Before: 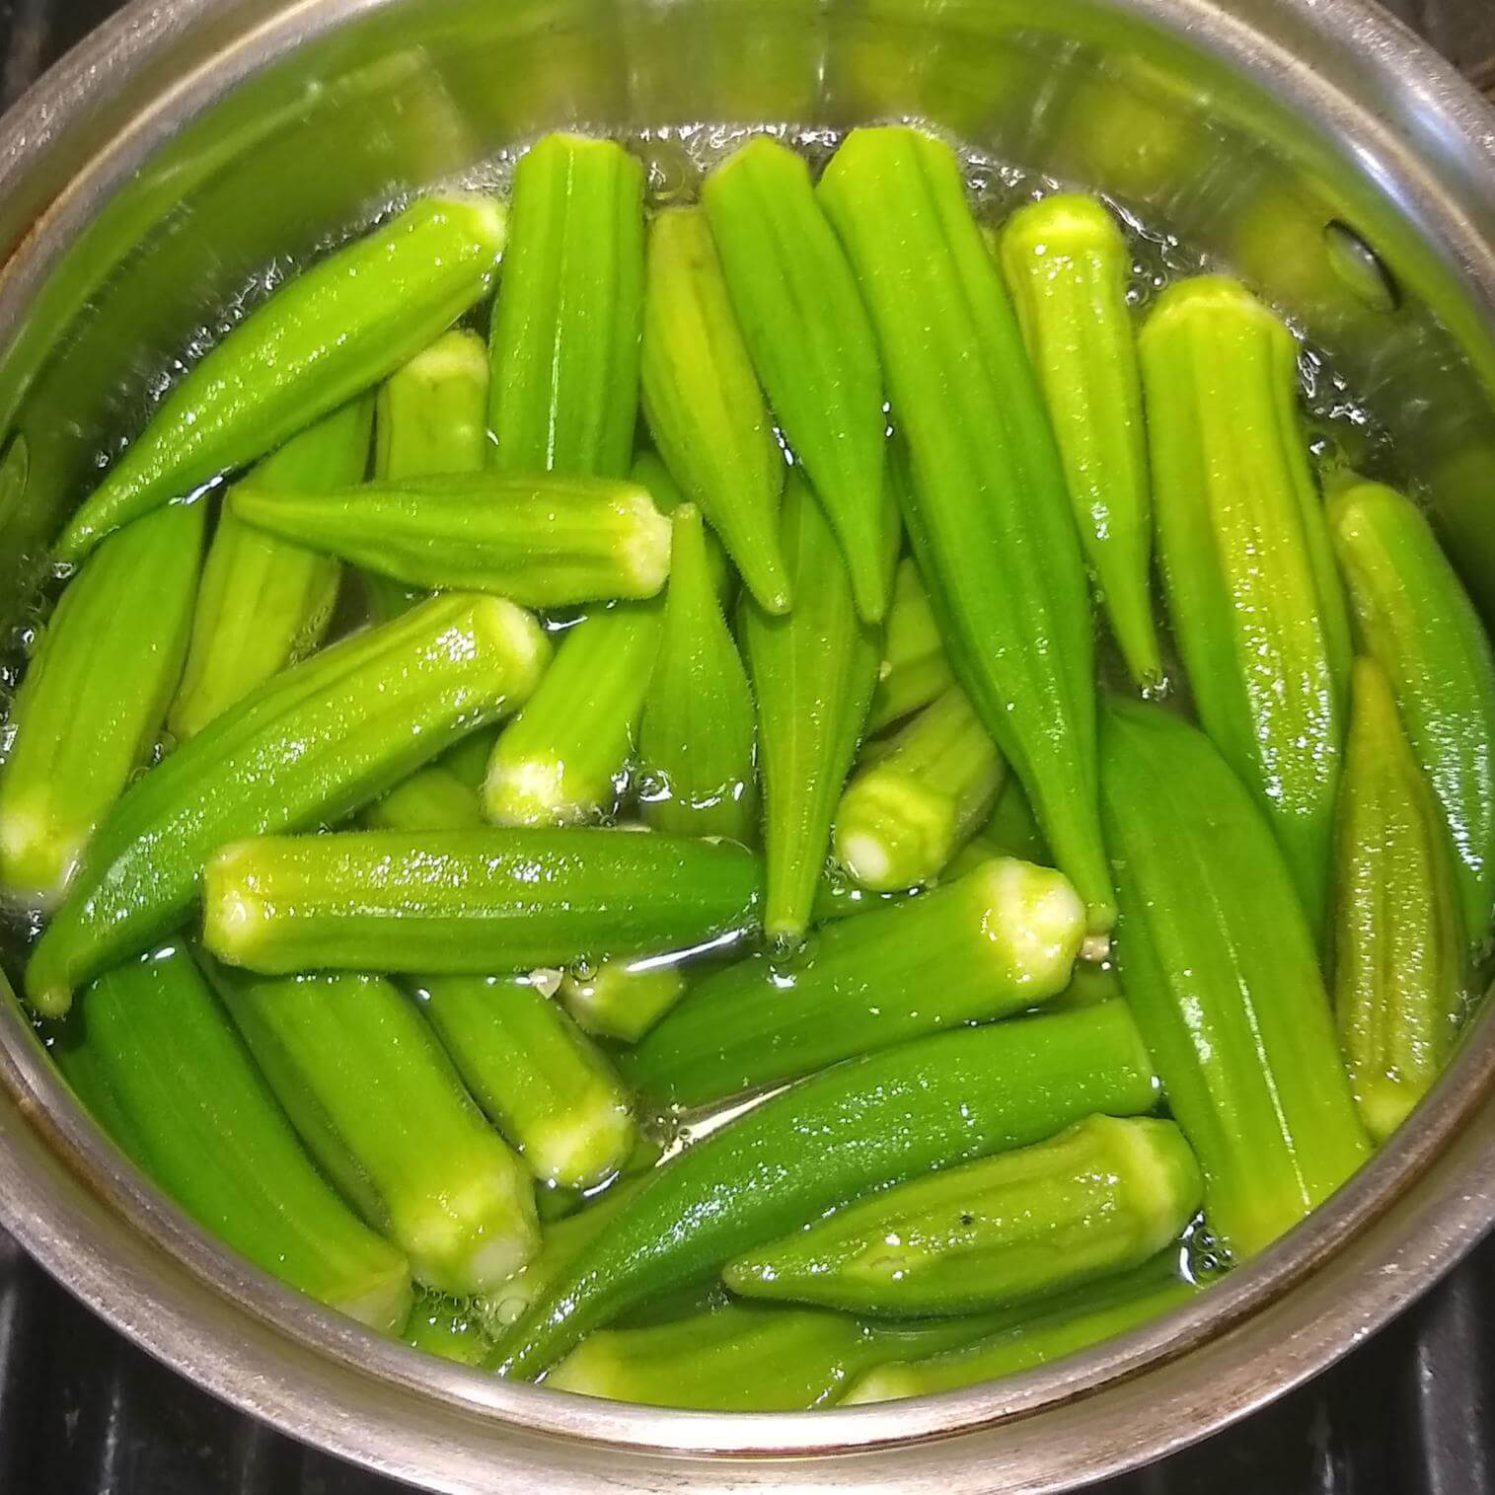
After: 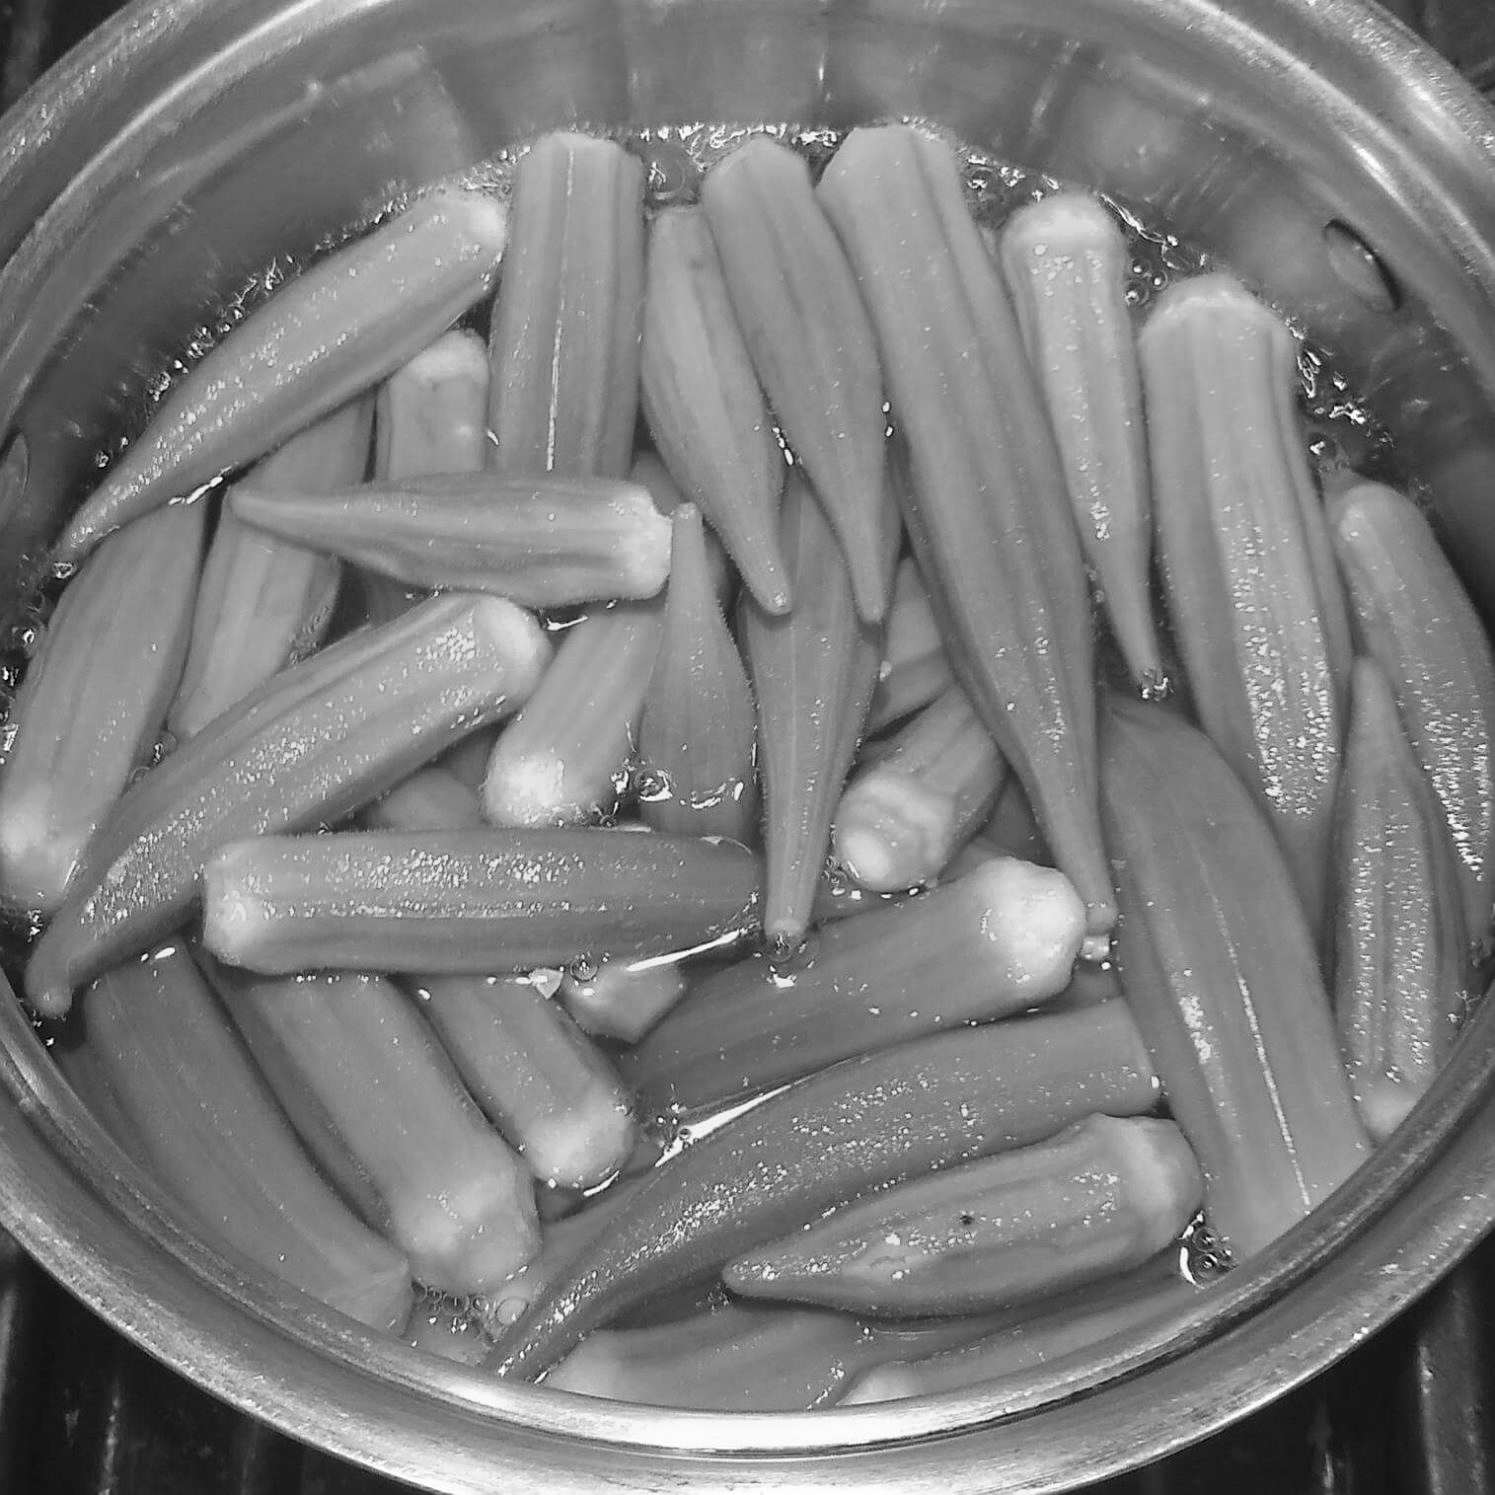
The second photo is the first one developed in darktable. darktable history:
contrast brightness saturation: contrast 0.07
sharpen: radius 1.272, amount 0.305, threshold 0
monochrome: size 1
